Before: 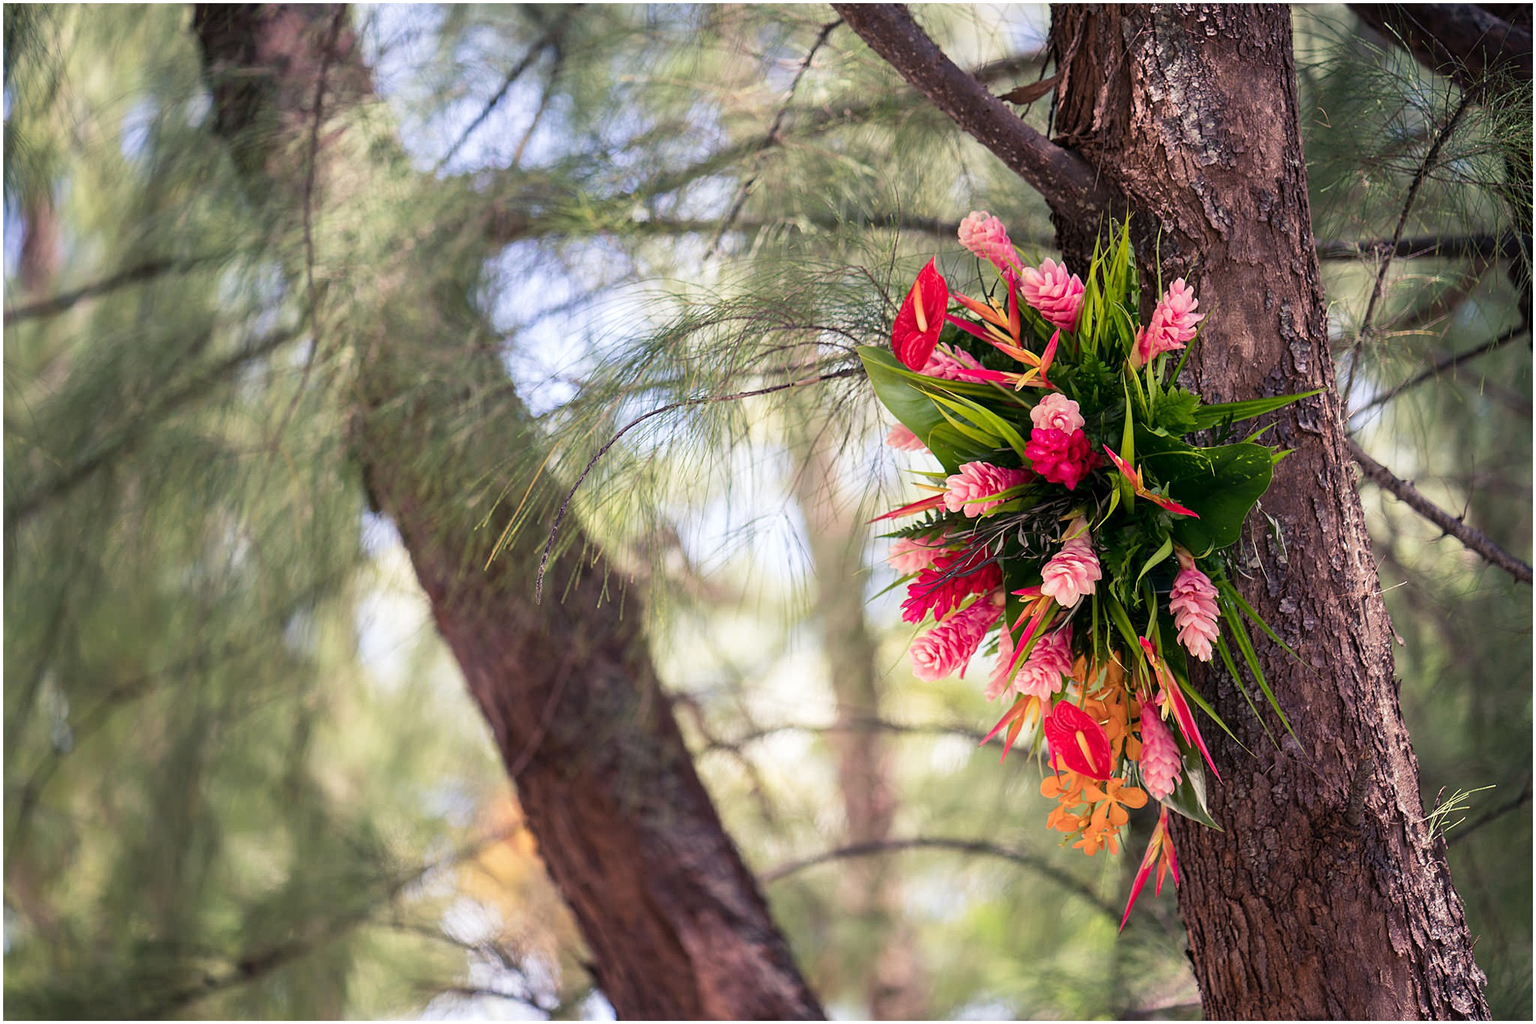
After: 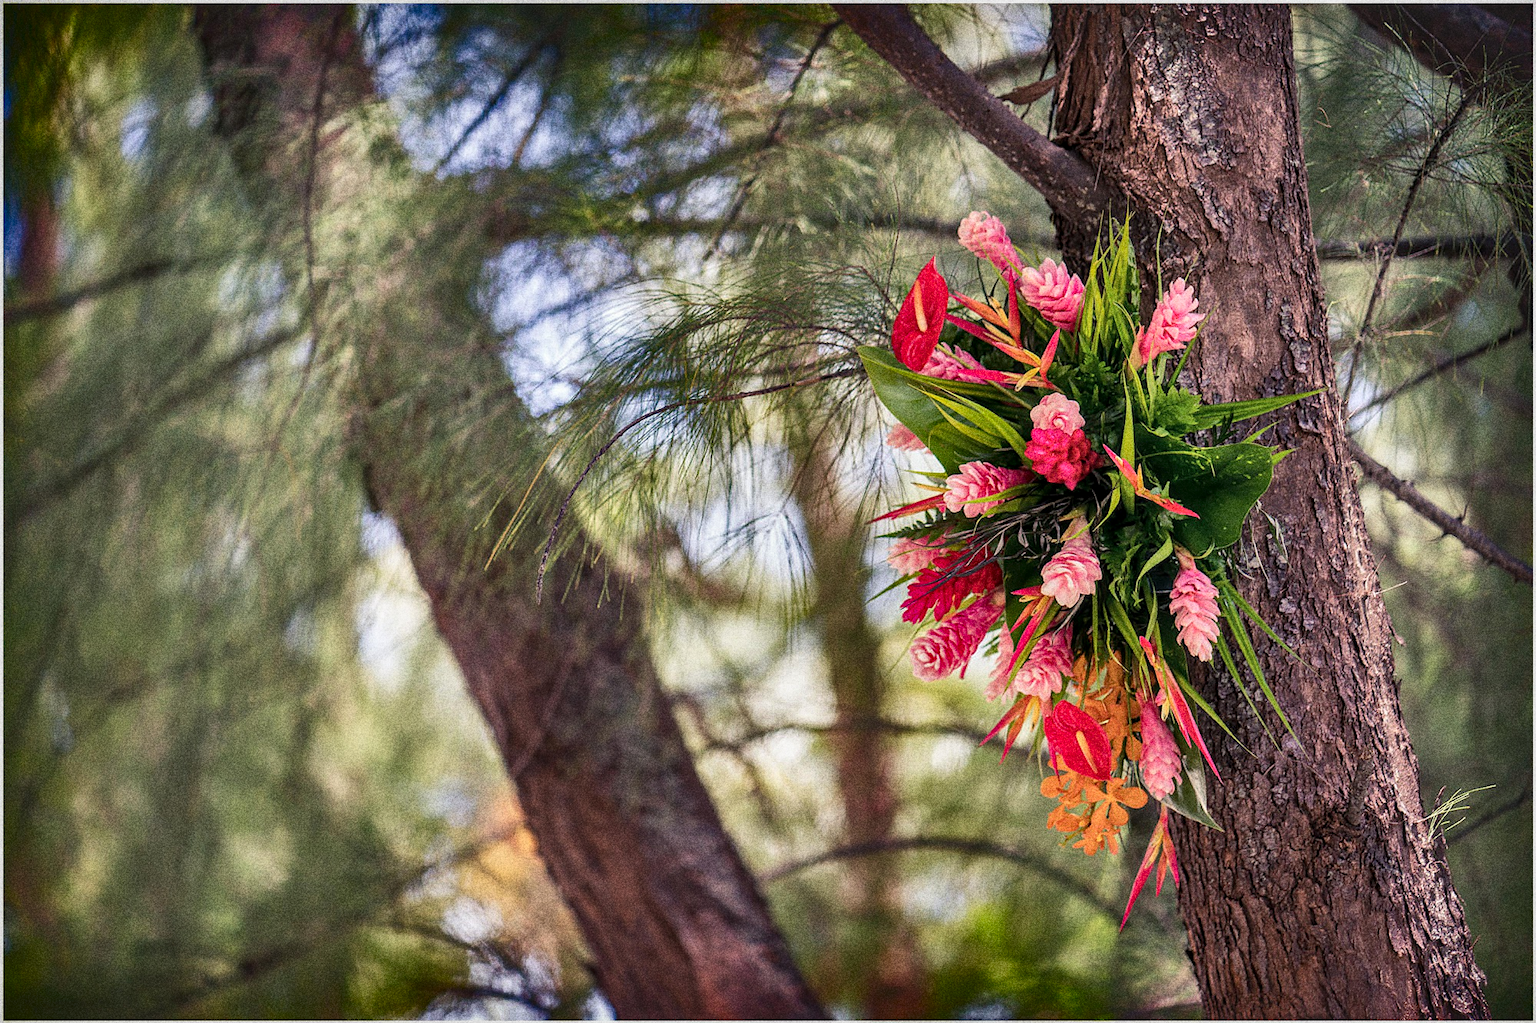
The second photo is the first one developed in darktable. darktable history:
grain: coarseness 10.62 ISO, strength 55.56%
shadows and highlights: radius 123.98, shadows 100, white point adjustment -3, highlights -100, highlights color adjustment 89.84%, soften with gaussian
local contrast: on, module defaults
